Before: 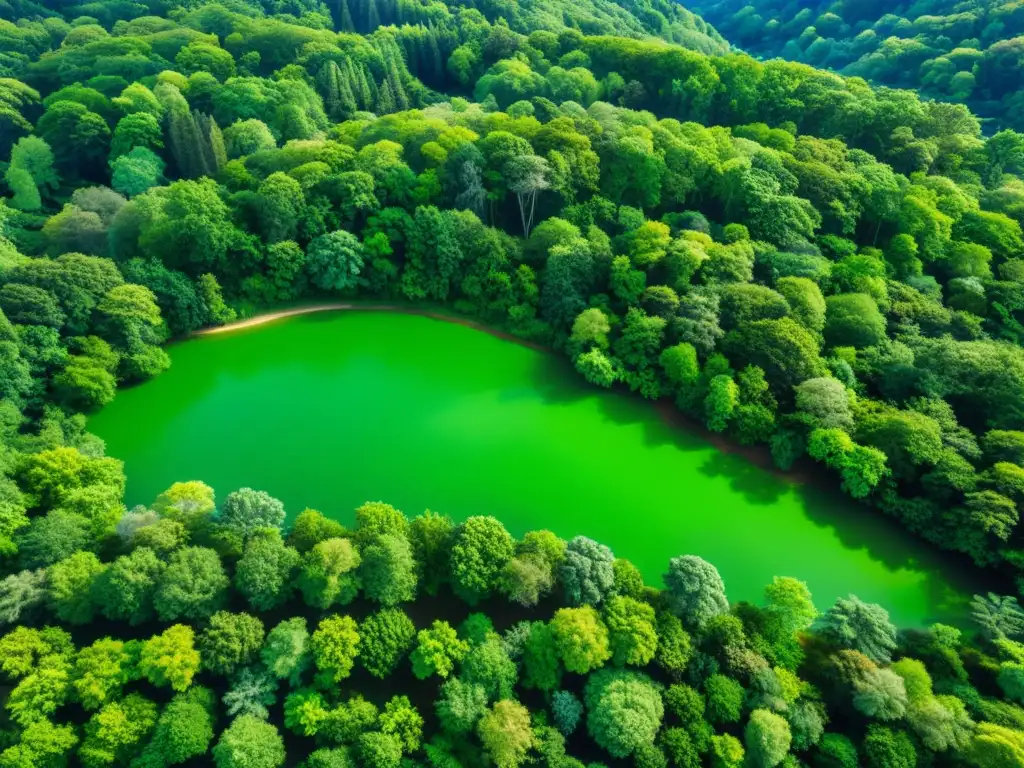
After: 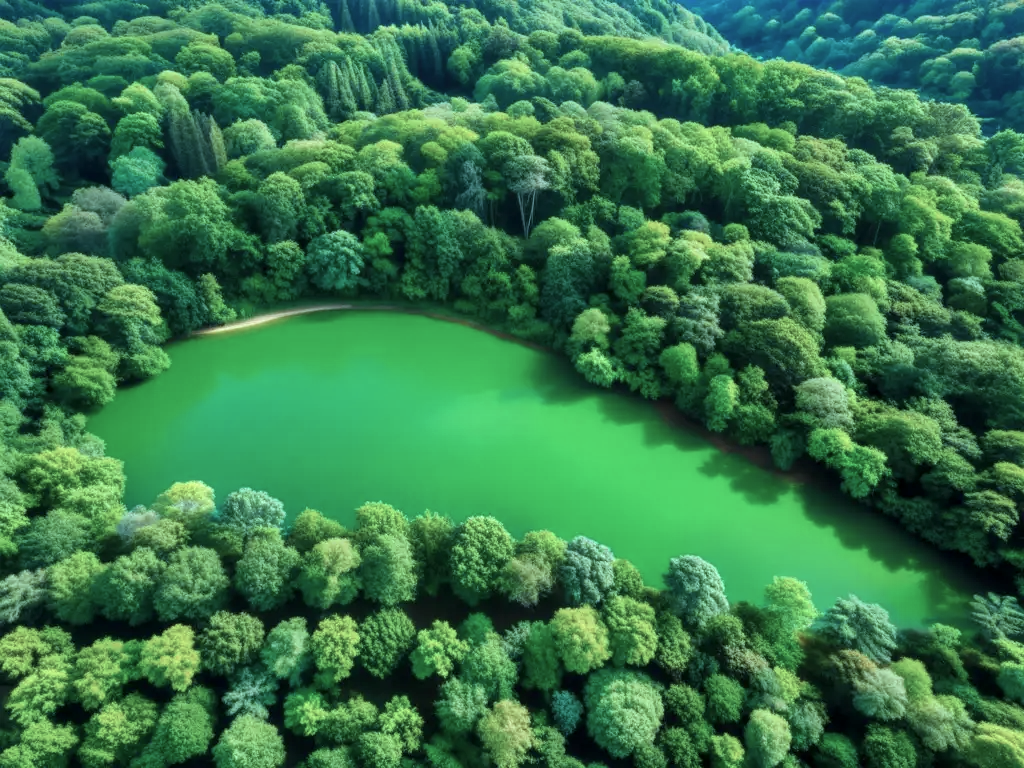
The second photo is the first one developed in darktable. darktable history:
local contrast: highlights 107%, shadows 101%, detail 119%, midtone range 0.2
color correction: highlights a* -12.62, highlights b* -17.69, saturation 0.712
